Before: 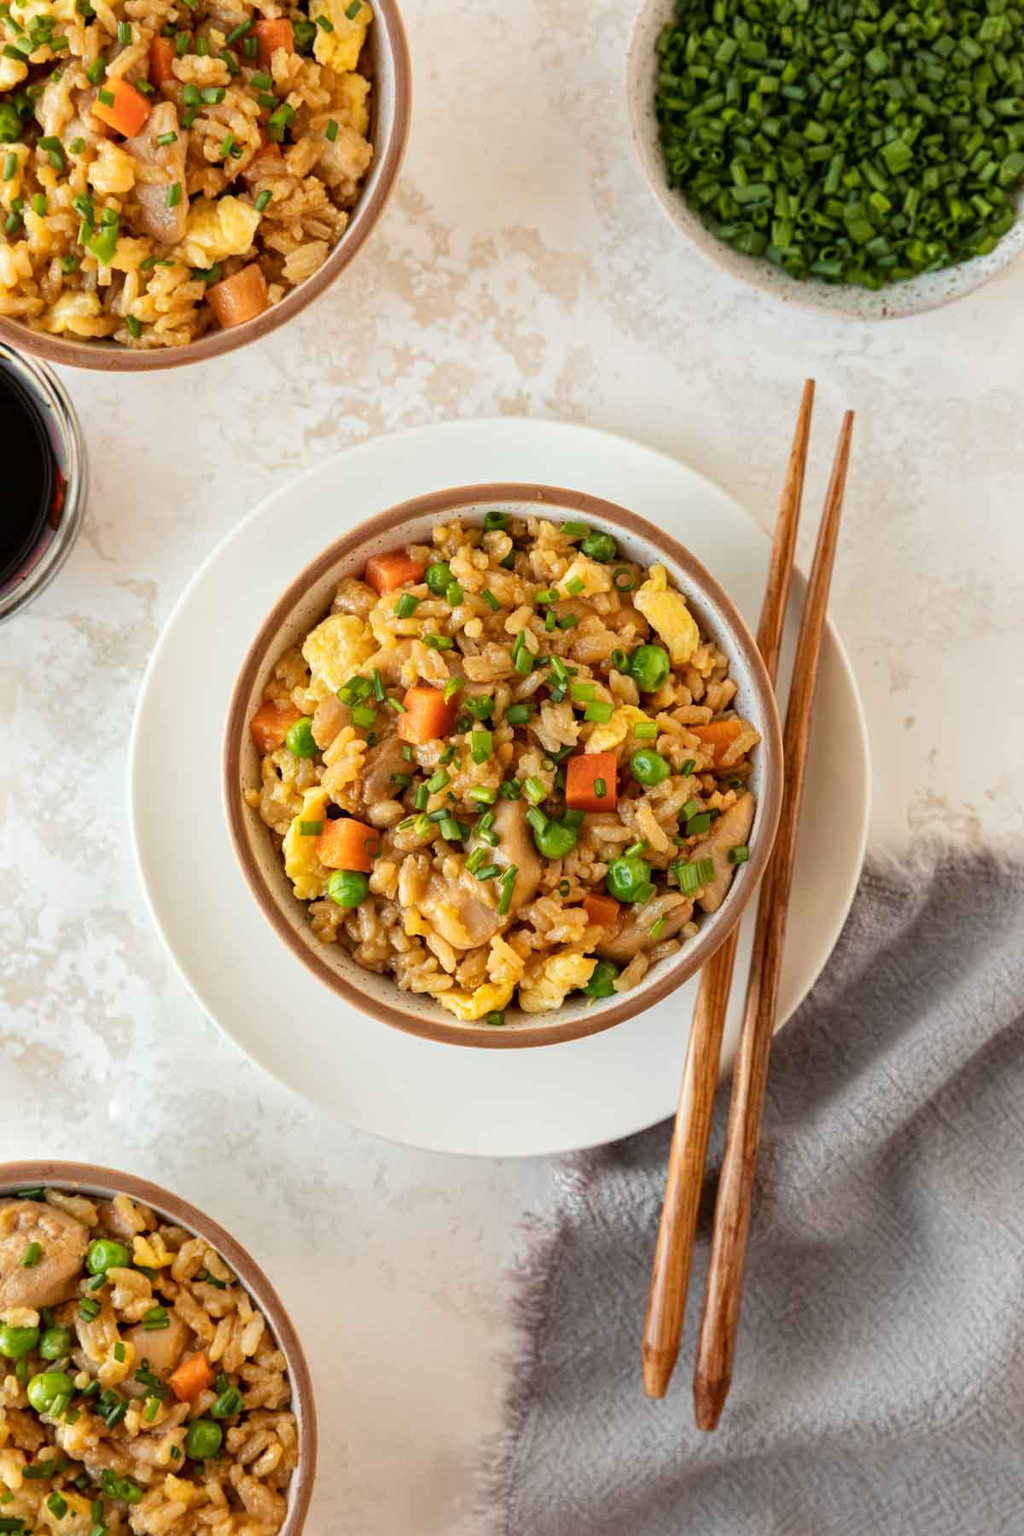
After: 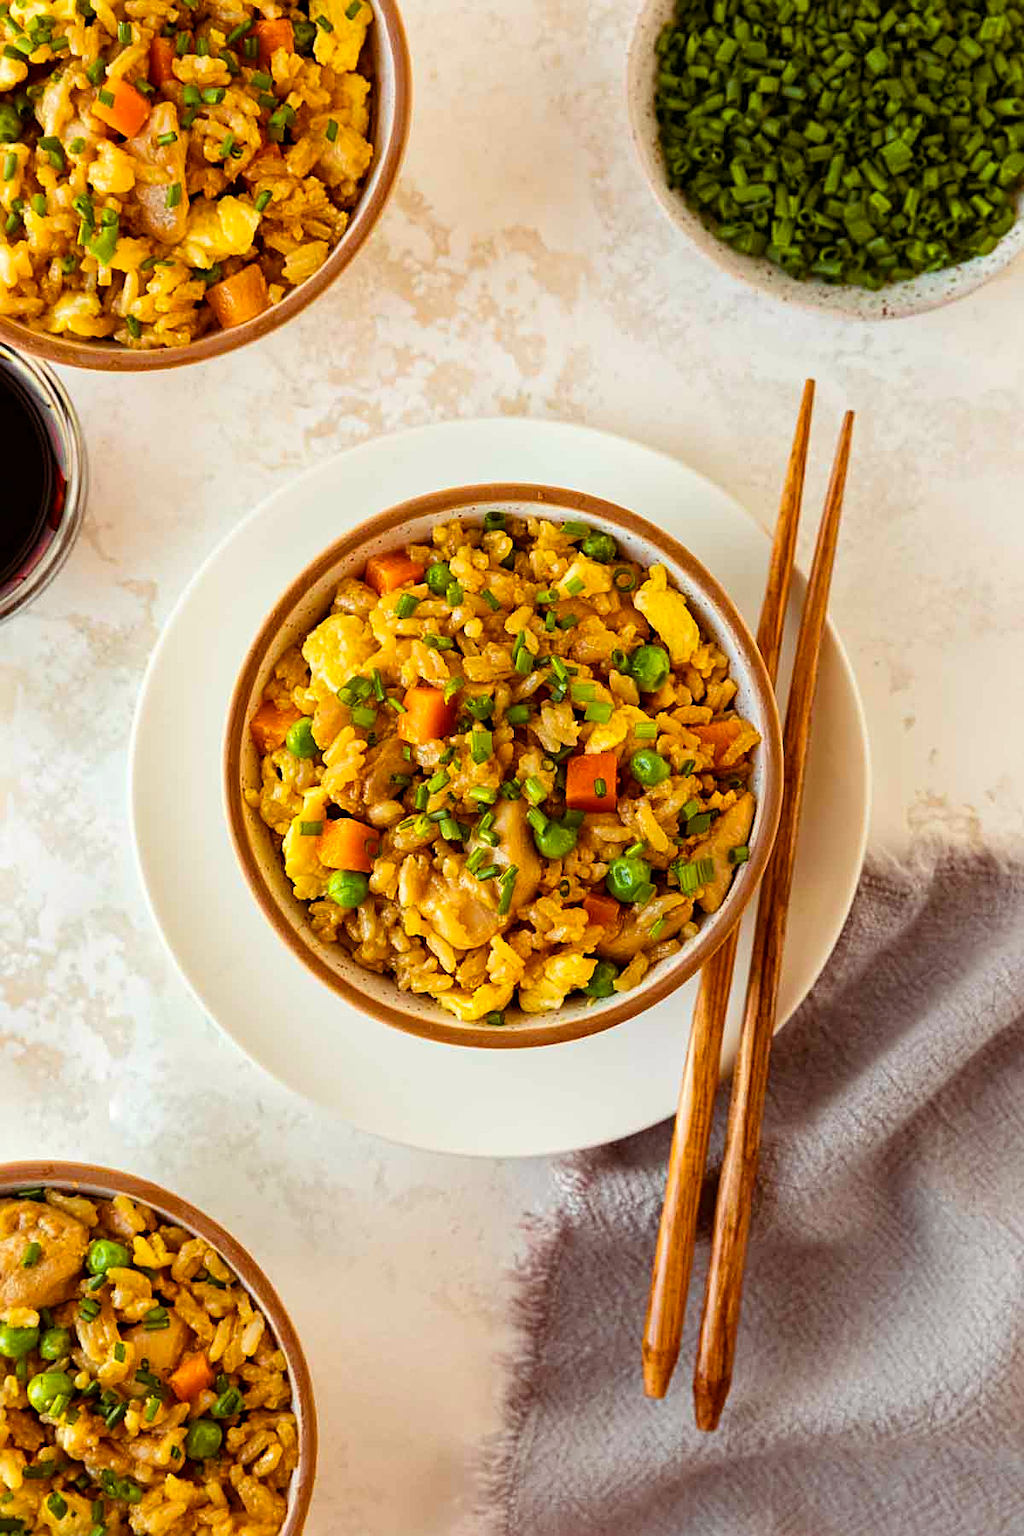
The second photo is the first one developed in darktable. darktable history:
color balance rgb: shadows lift › chroma 4.655%, shadows lift › hue 25.99°, power › luminance -3.604%, power › chroma 0.573%, power › hue 37.48°, perceptual saturation grading › global saturation 30.652%, global vibrance 20%
sharpen: on, module defaults
contrast brightness saturation: contrast 0.102, brightness 0.013, saturation 0.018
